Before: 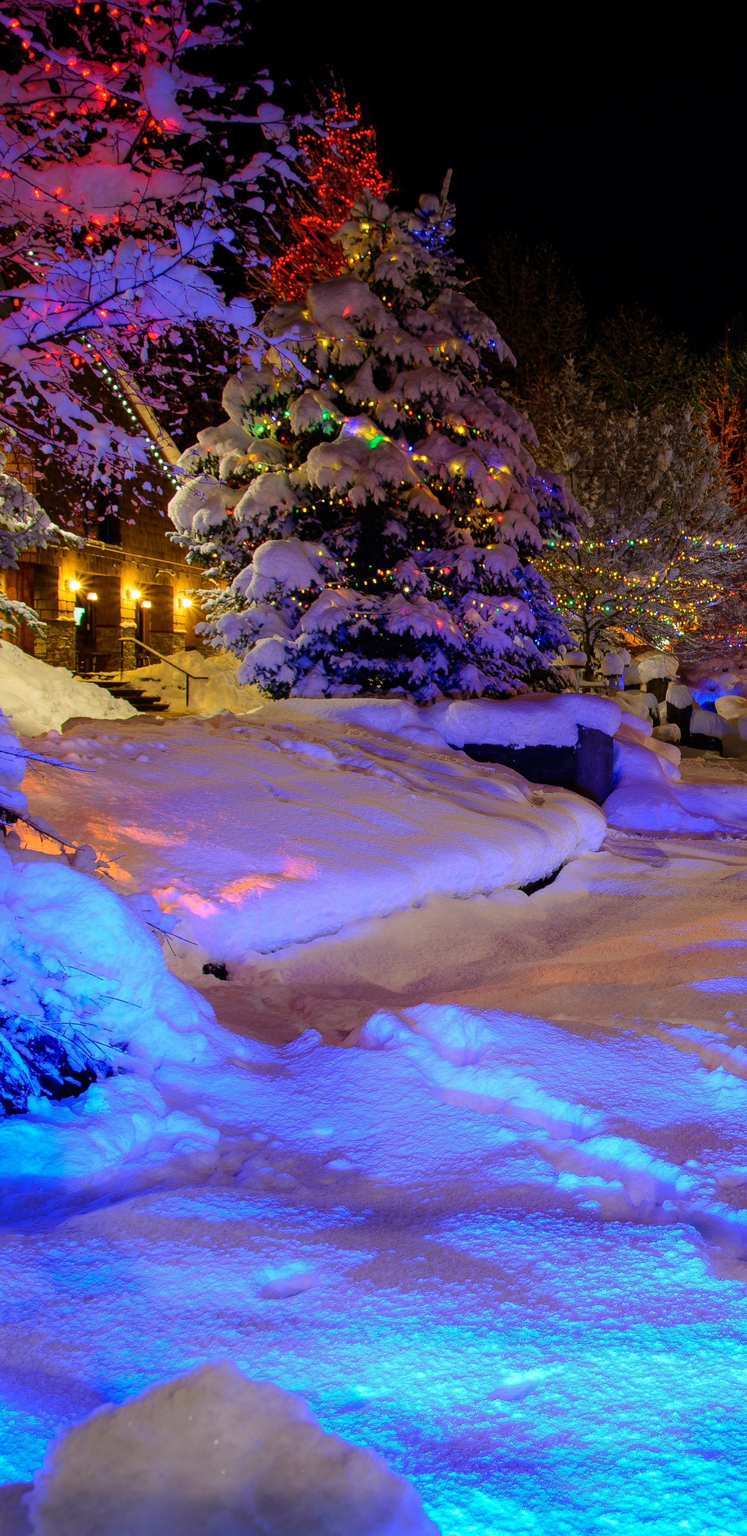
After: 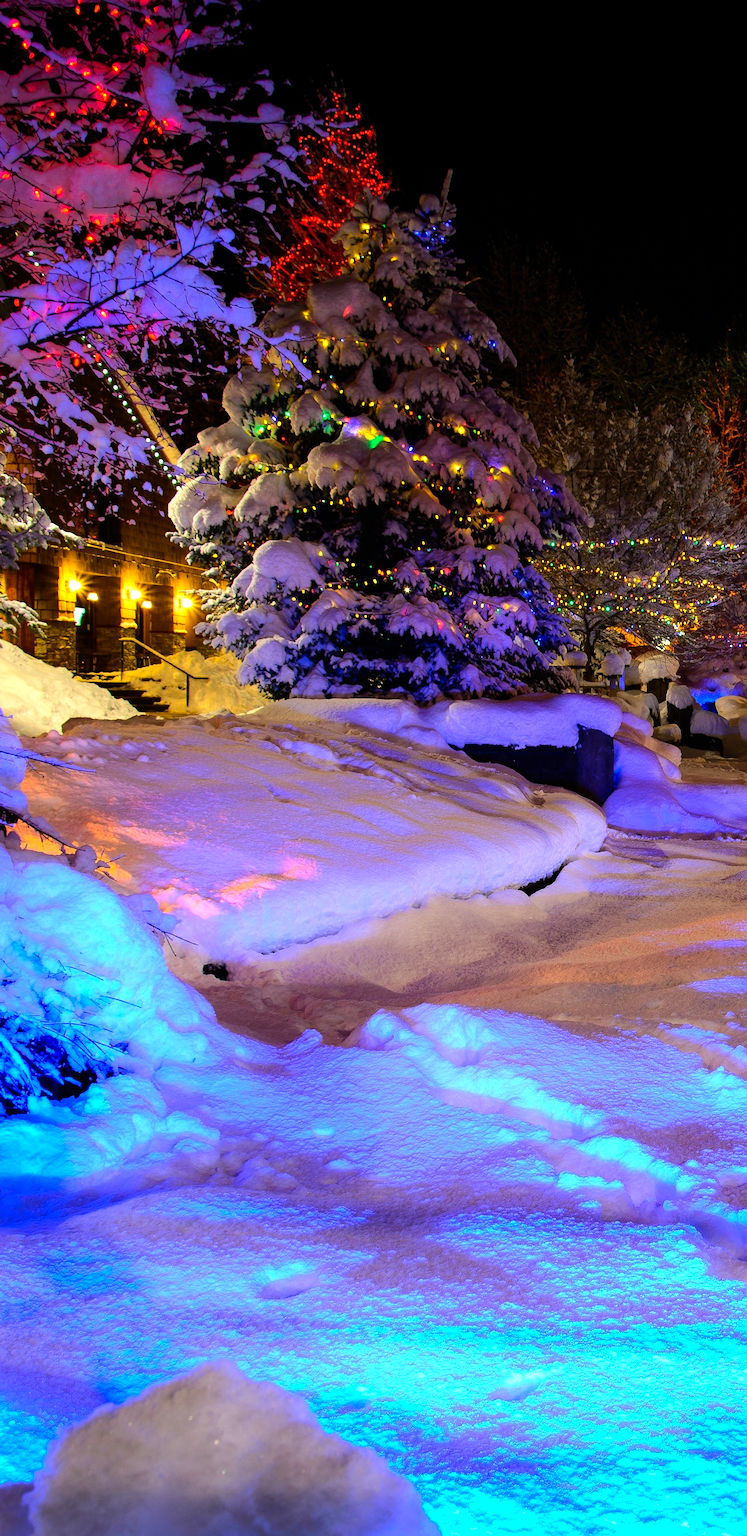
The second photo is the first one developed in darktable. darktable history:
tone equalizer: -8 EV -0.747 EV, -7 EV -0.733 EV, -6 EV -0.605 EV, -5 EV -0.401 EV, -3 EV 0.403 EV, -2 EV 0.6 EV, -1 EV 0.701 EV, +0 EV 0.727 EV, edges refinement/feathering 500, mask exposure compensation -1.57 EV, preserve details no
color correction: highlights b* 0.024, saturation 1.1
